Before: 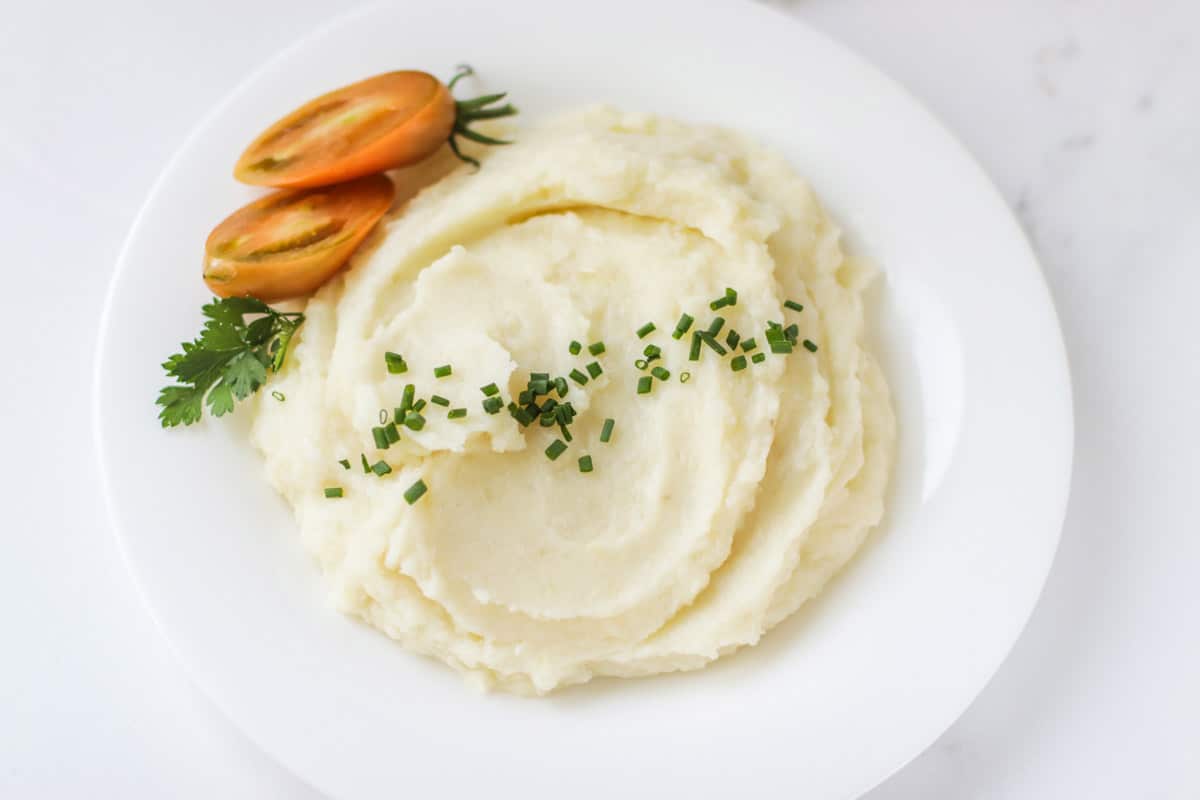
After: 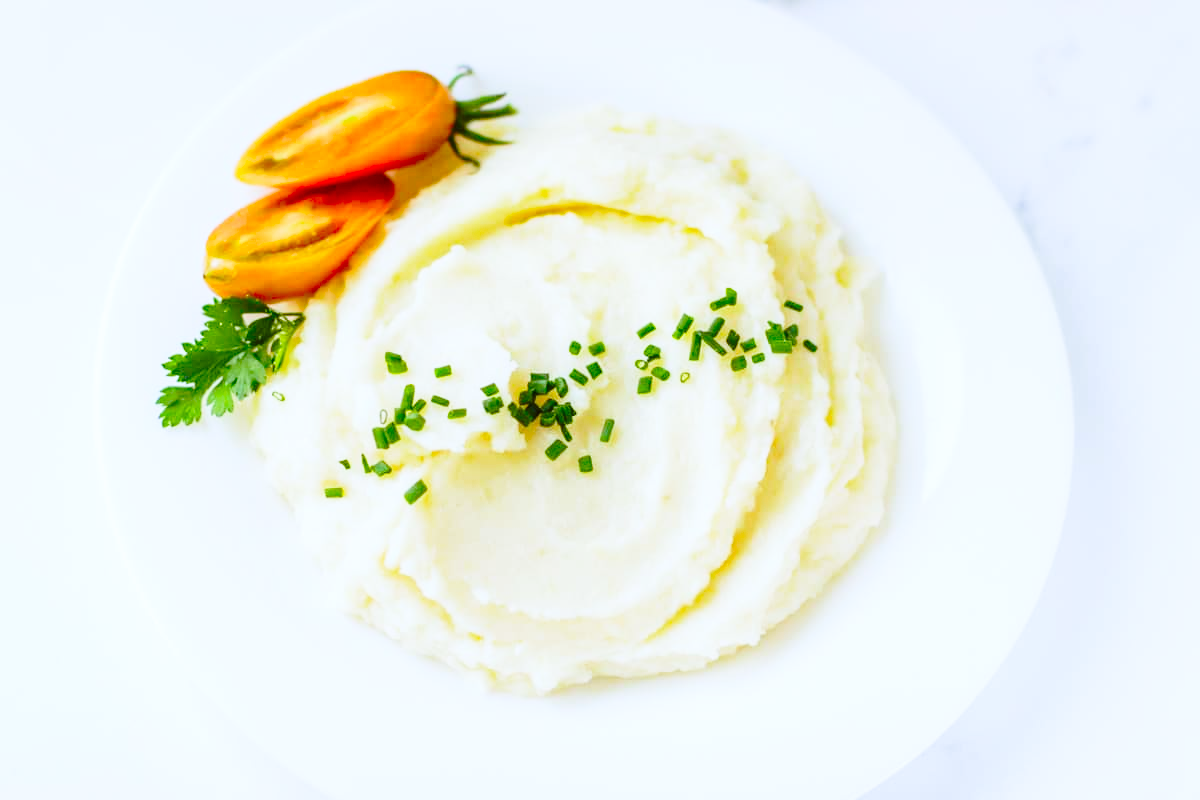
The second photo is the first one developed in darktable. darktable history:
contrast brightness saturation: saturation 0.5
base curve: curves: ch0 [(0, 0) (0.028, 0.03) (0.121, 0.232) (0.46, 0.748) (0.859, 0.968) (1, 1)], preserve colors none
white balance: red 0.931, blue 1.11
haze removal: compatibility mode true, adaptive false
